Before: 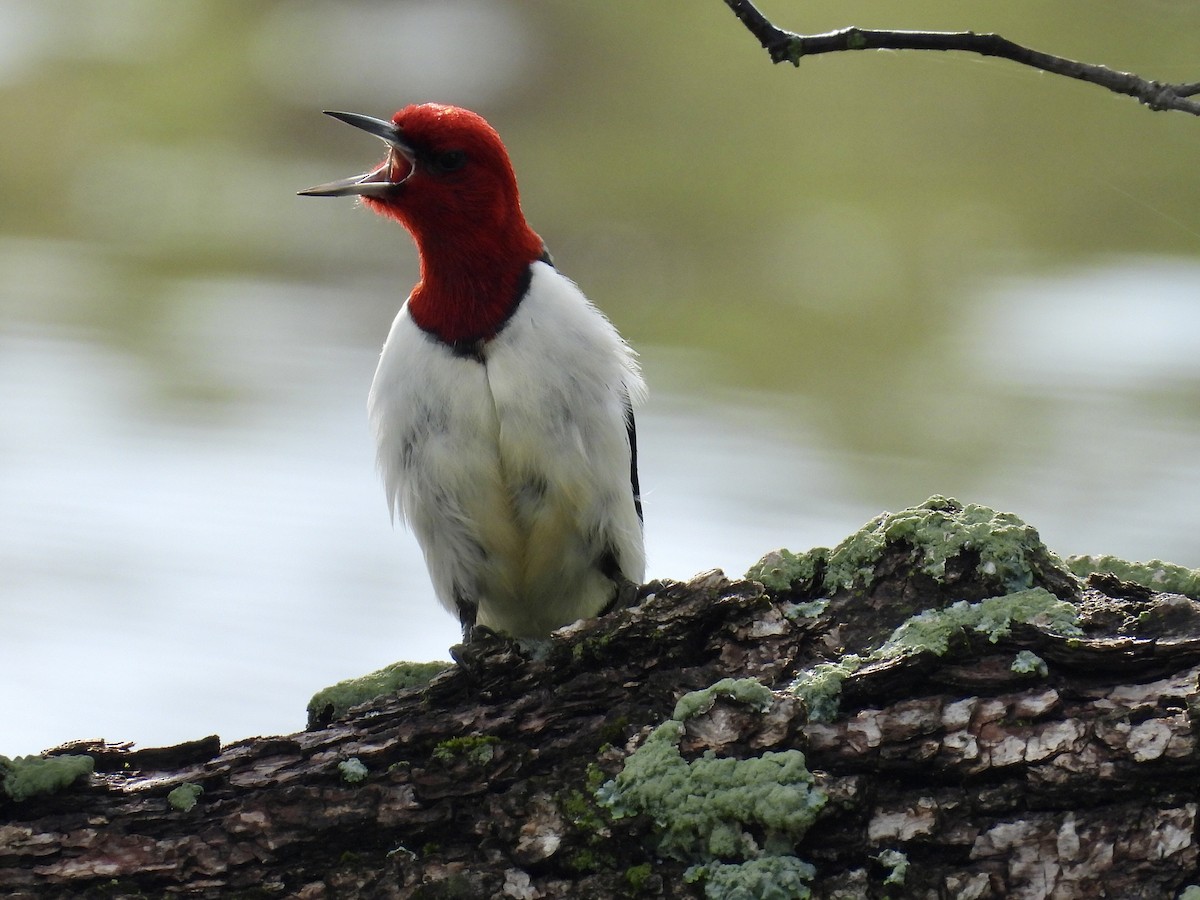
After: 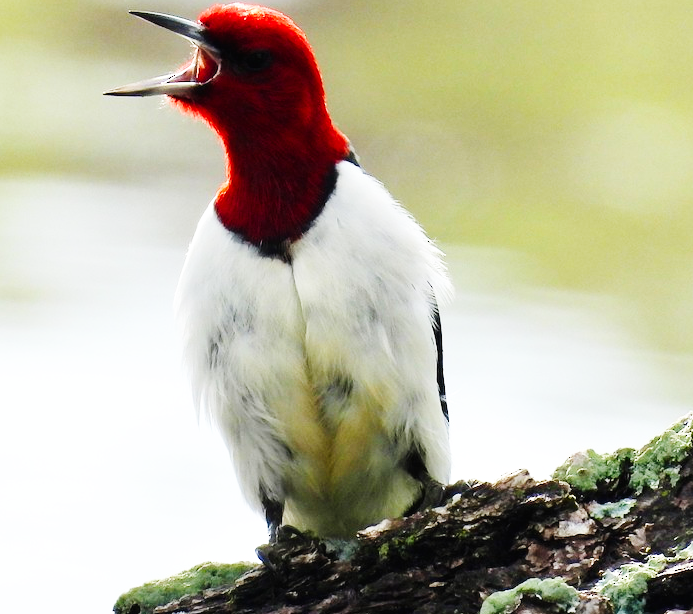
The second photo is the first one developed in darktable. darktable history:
base curve: curves: ch0 [(0, 0.003) (0.001, 0.002) (0.006, 0.004) (0.02, 0.022) (0.048, 0.086) (0.094, 0.234) (0.162, 0.431) (0.258, 0.629) (0.385, 0.8) (0.548, 0.918) (0.751, 0.988) (1, 1)], preserve colors none
crop: left 16.202%, top 11.208%, right 26.045%, bottom 20.557%
